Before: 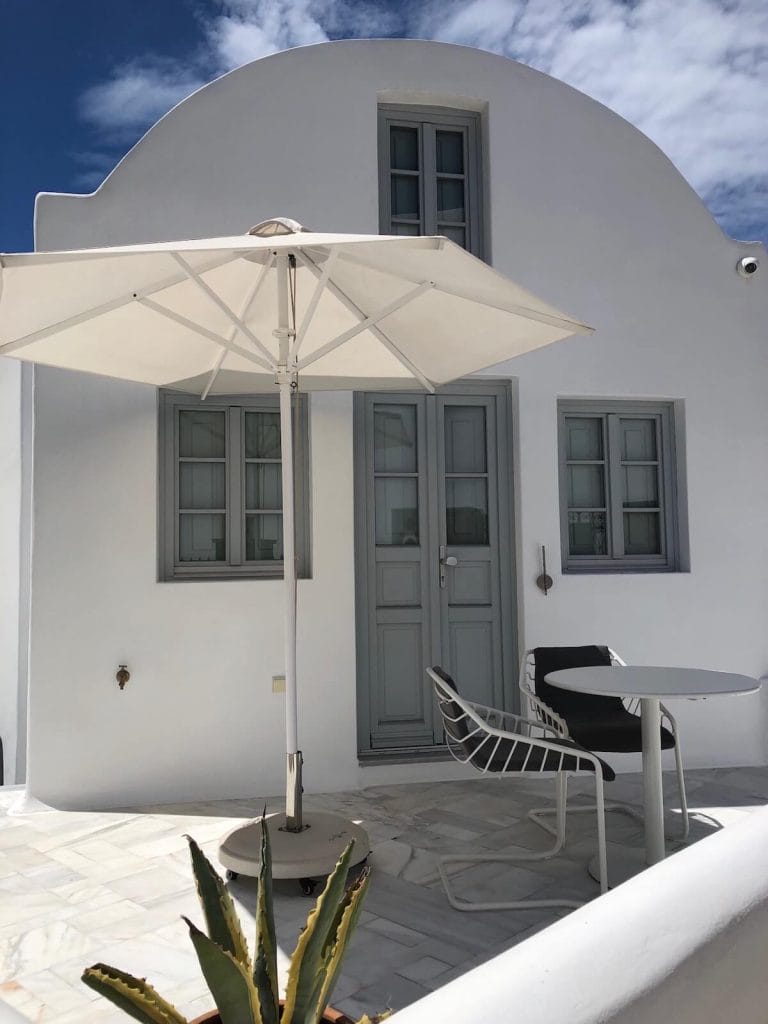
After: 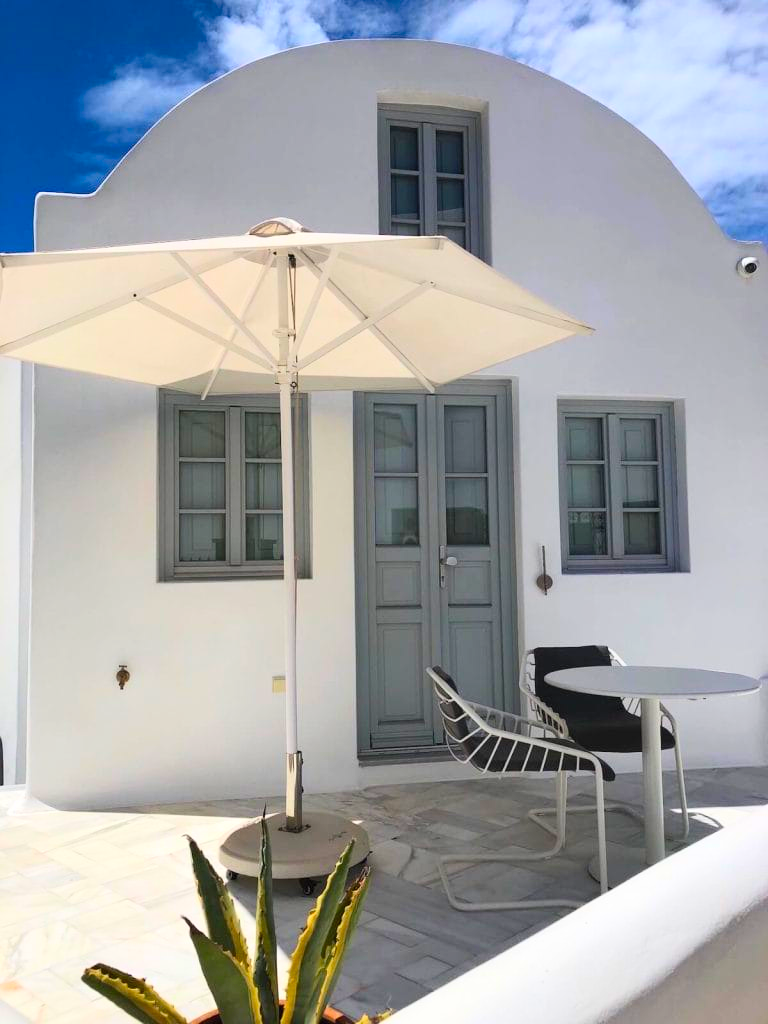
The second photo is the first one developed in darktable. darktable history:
tone equalizer: on, module defaults
contrast brightness saturation: contrast 0.203, brightness 0.204, saturation 0.813
